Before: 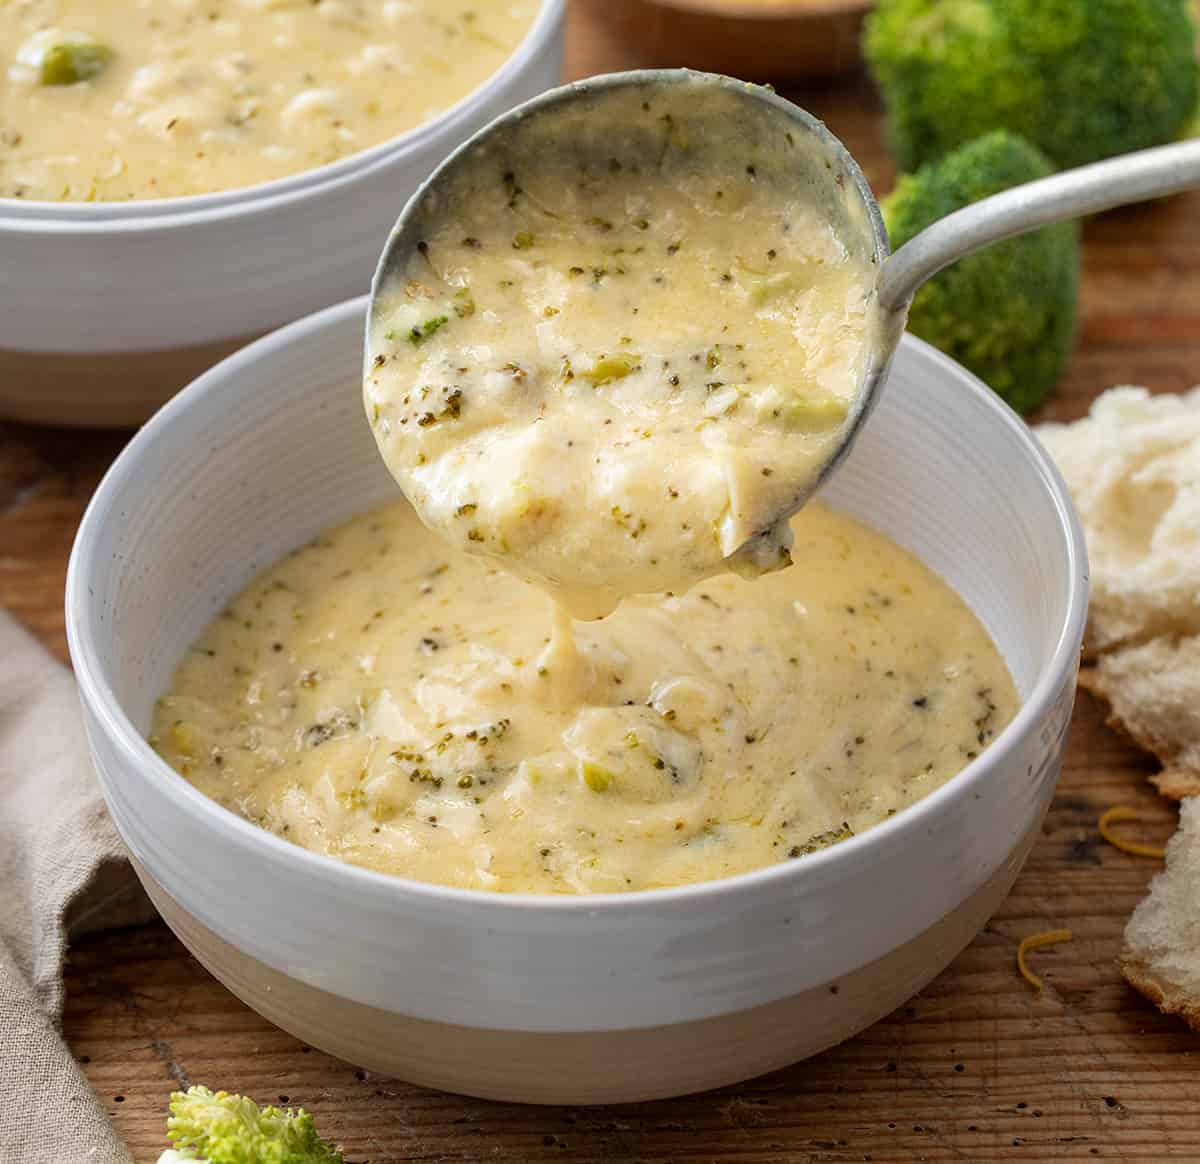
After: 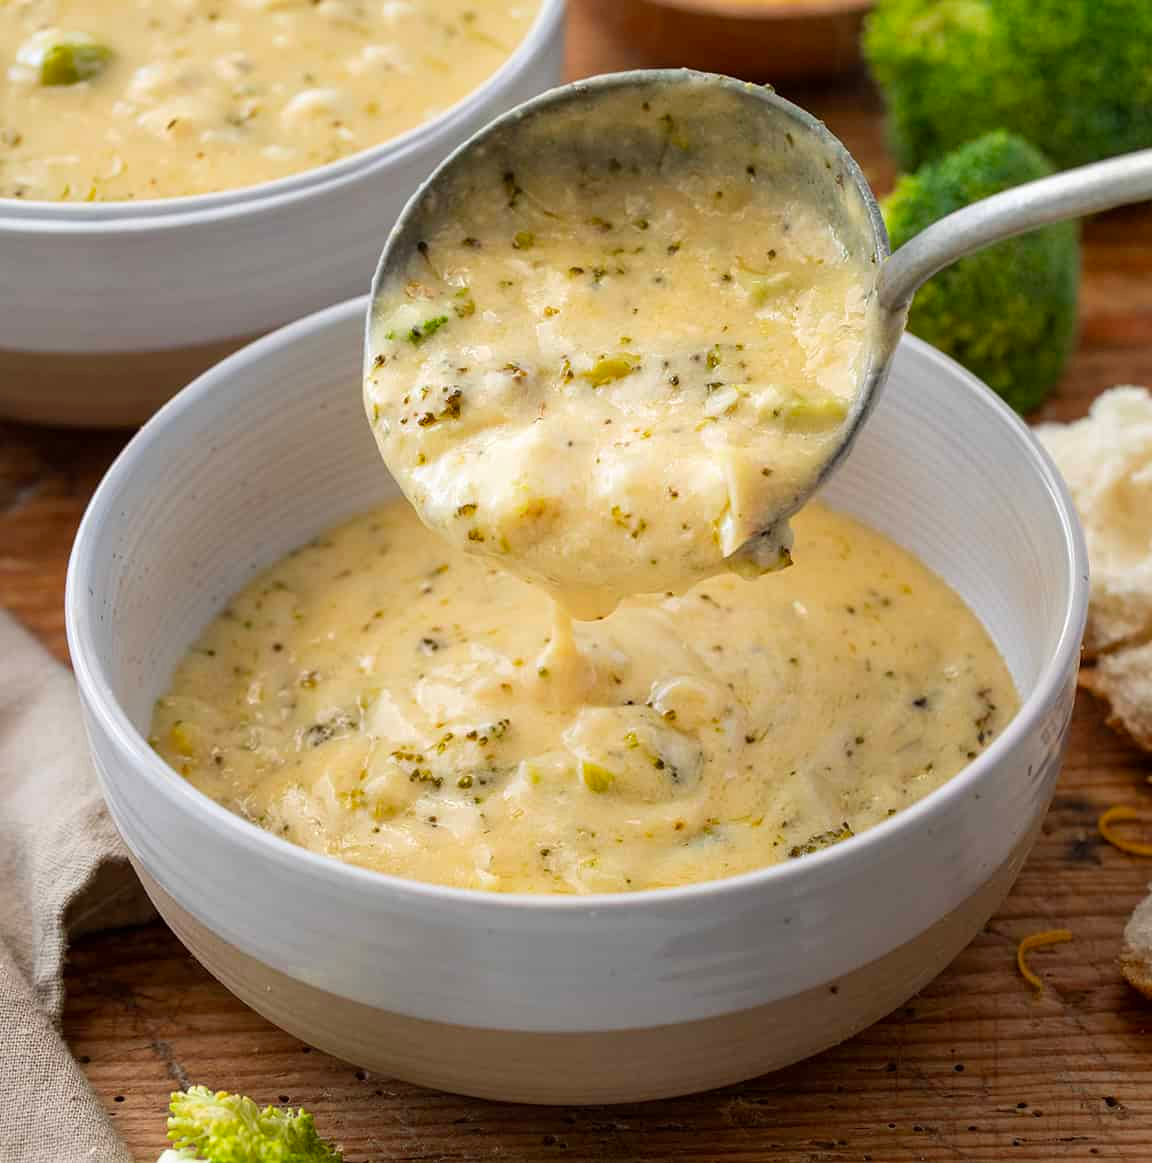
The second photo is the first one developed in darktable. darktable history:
crop: right 3.96%, bottom 0.038%
